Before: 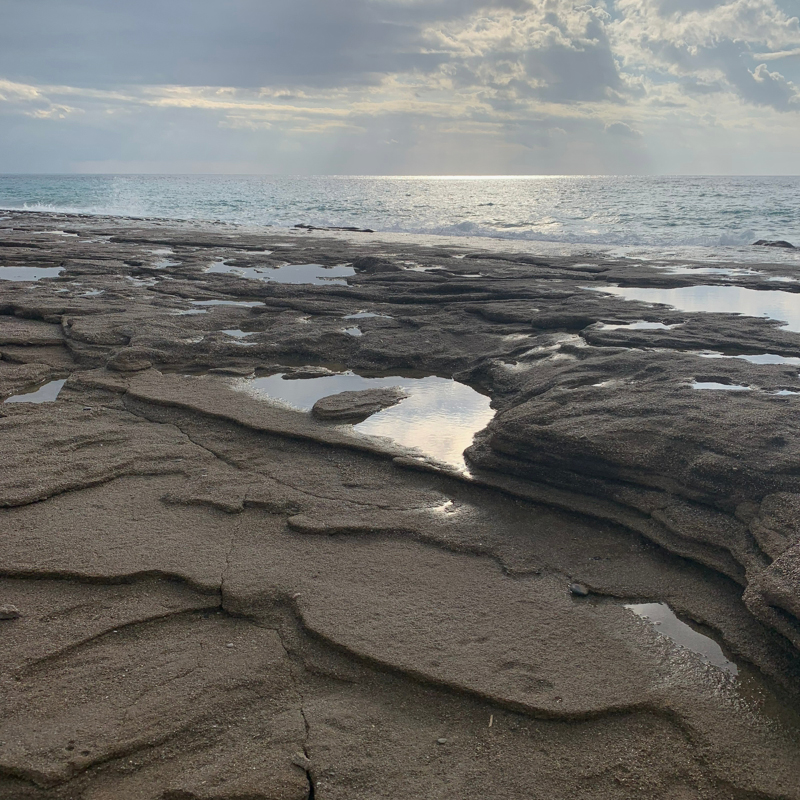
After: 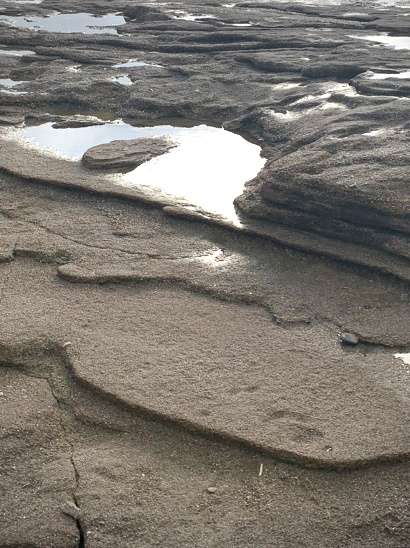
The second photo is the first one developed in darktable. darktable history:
crop and rotate: left 28.872%, top 31.456%, right 19.815%
exposure: black level correction 0, exposure 1.2 EV, compensate highlight preservation false
vignetting: on, module defaults
